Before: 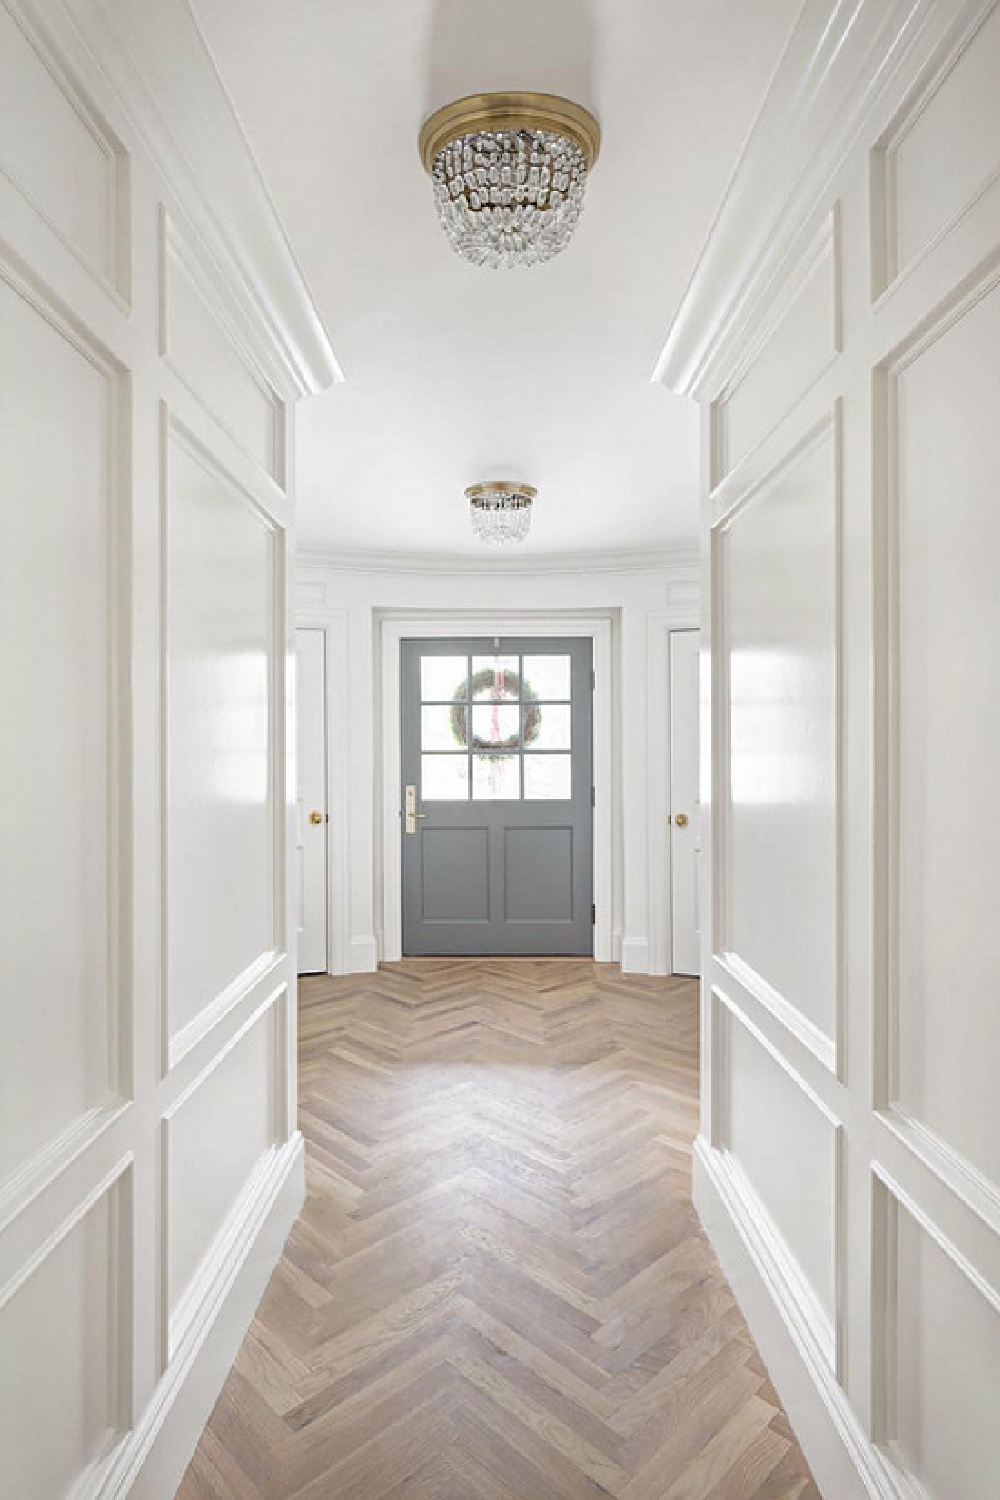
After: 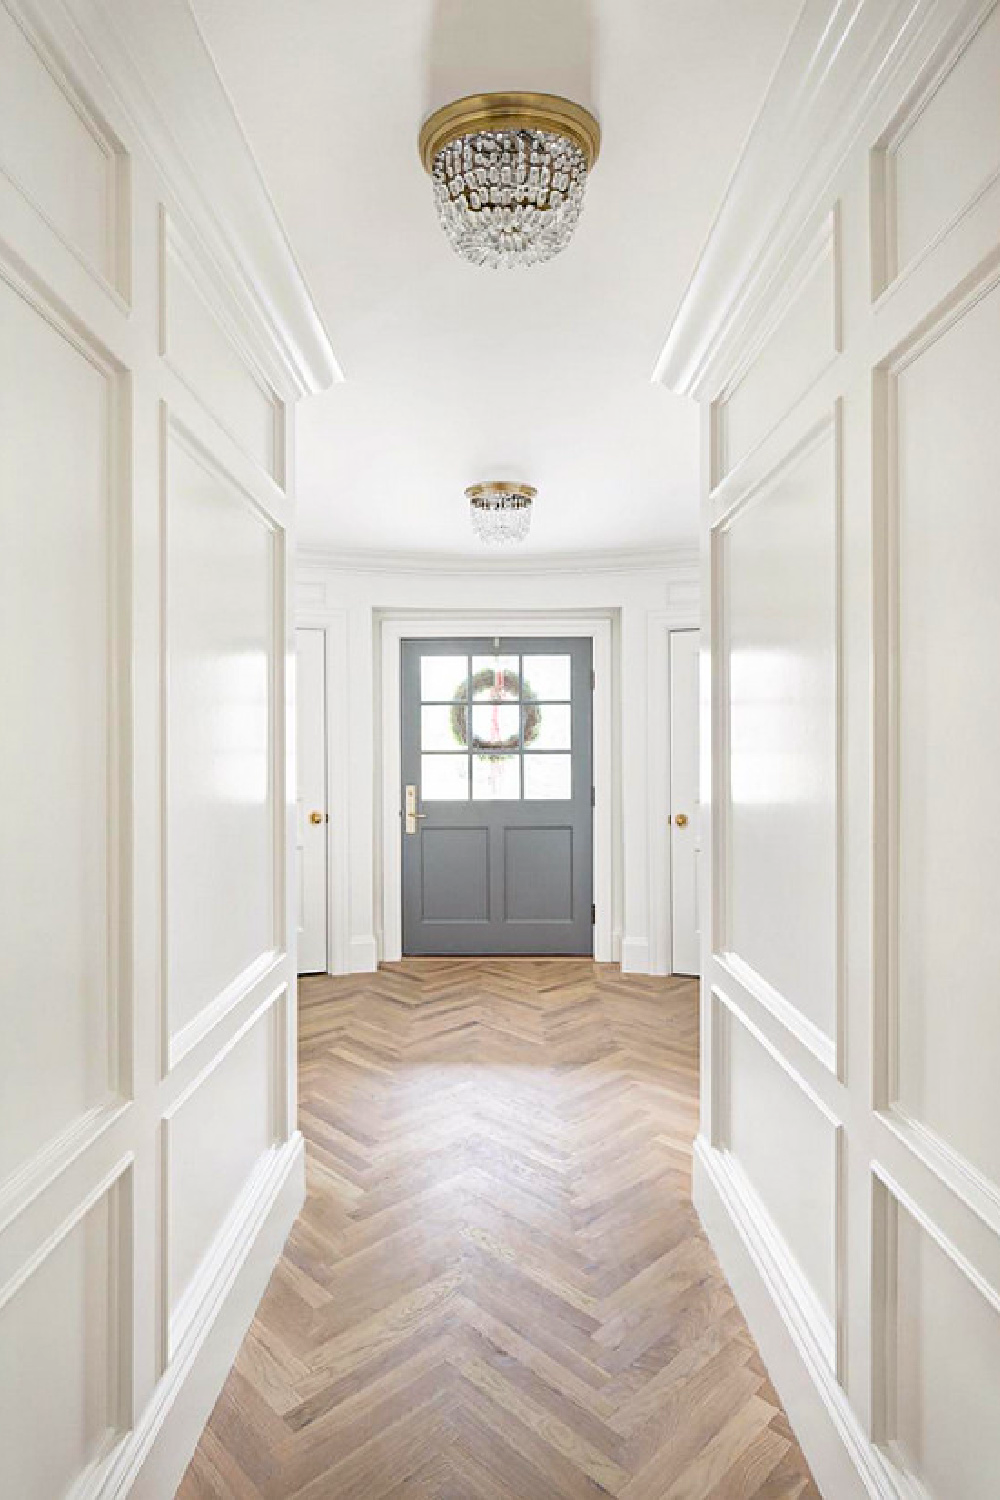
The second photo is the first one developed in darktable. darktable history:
contrast brightness saturation: contrast 0.159, saturation 0.312
